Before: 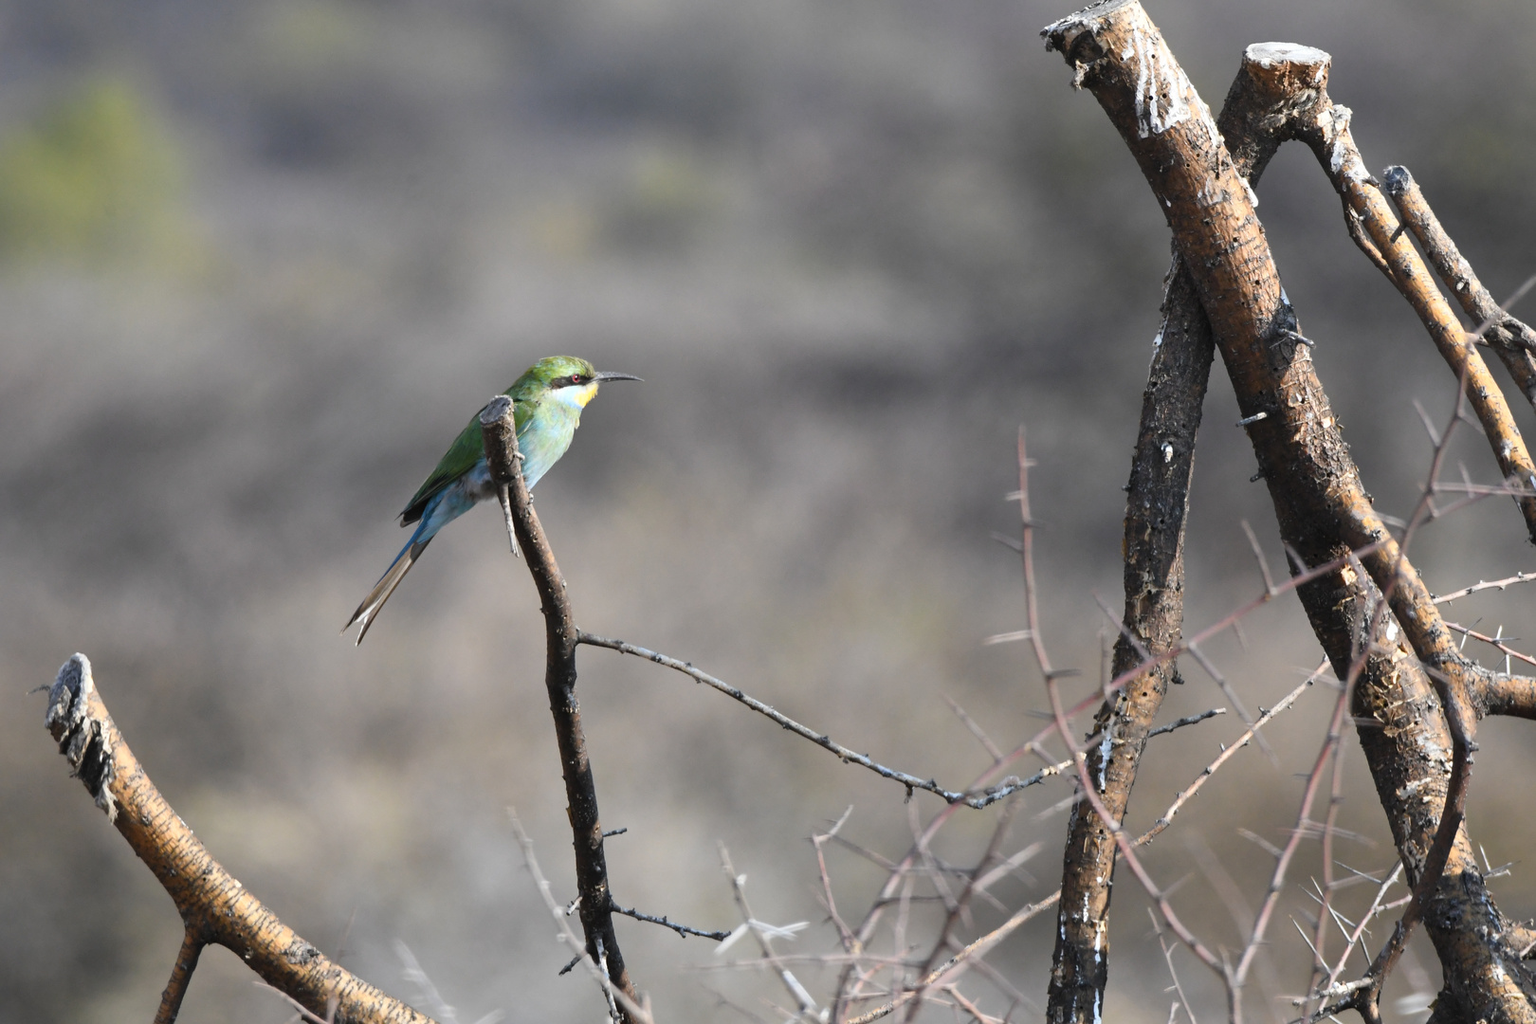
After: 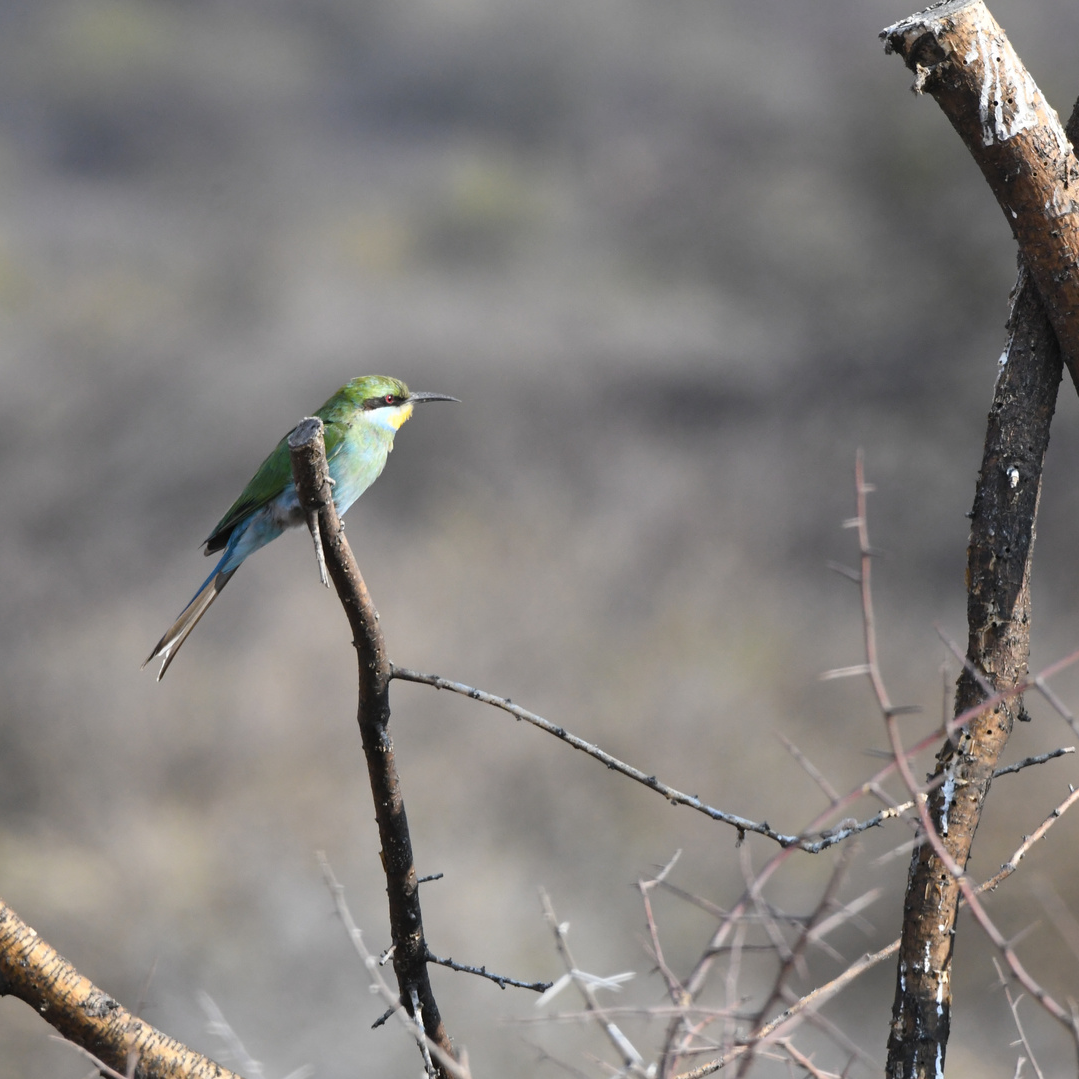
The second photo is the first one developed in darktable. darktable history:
crop and rotate: left 13.473%, right 19.877%
